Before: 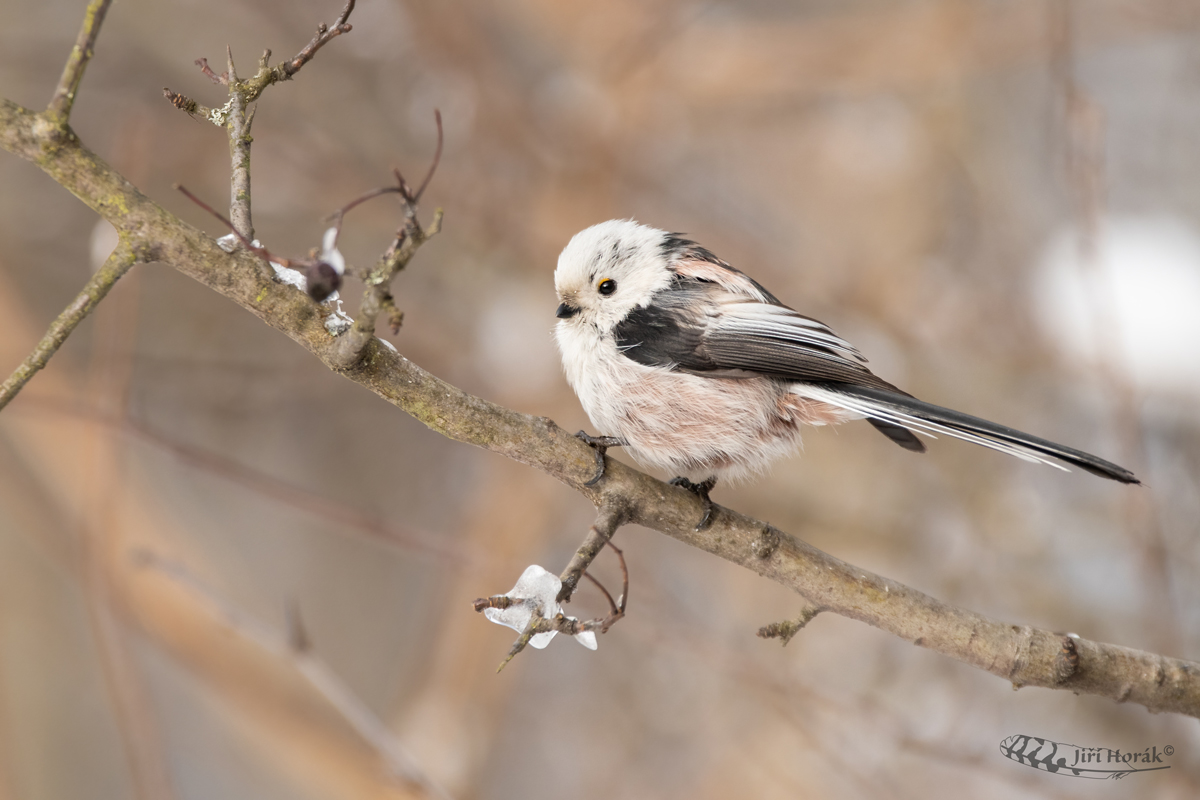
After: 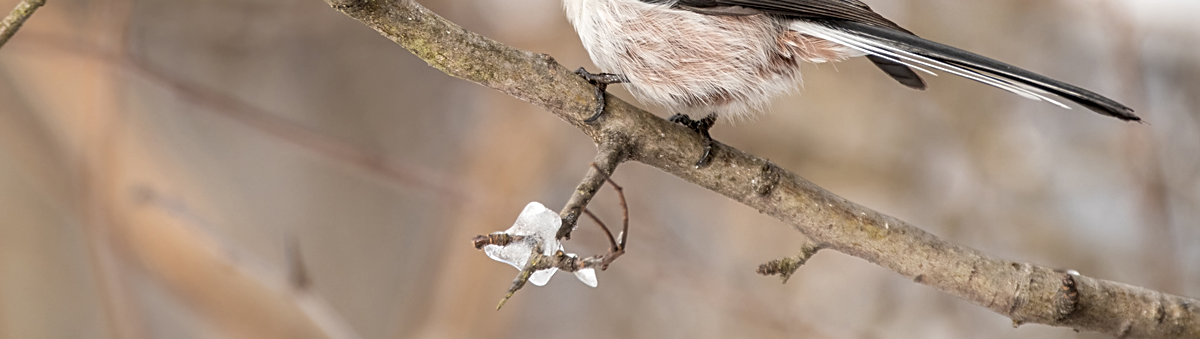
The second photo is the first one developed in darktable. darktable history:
sharpen: on, module defaults
local contrast: on, module defaults
crop: top 45.447%, bottom 12.171%
